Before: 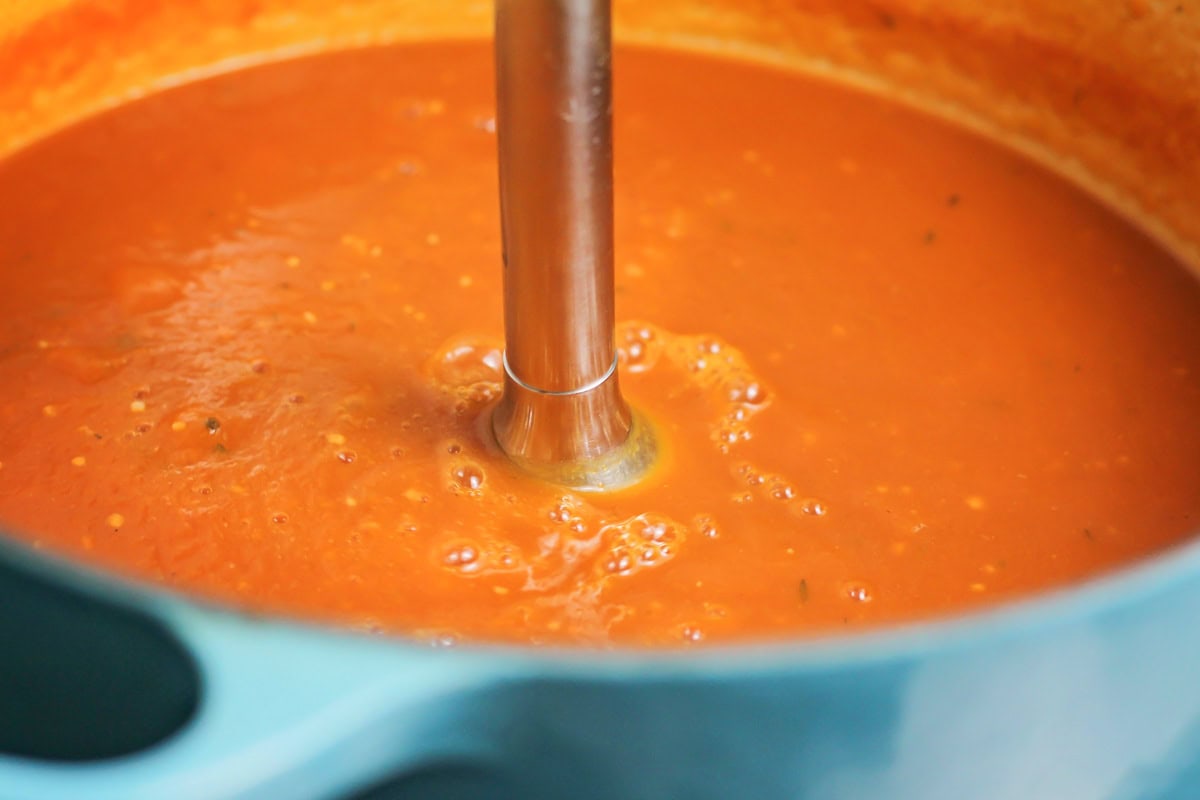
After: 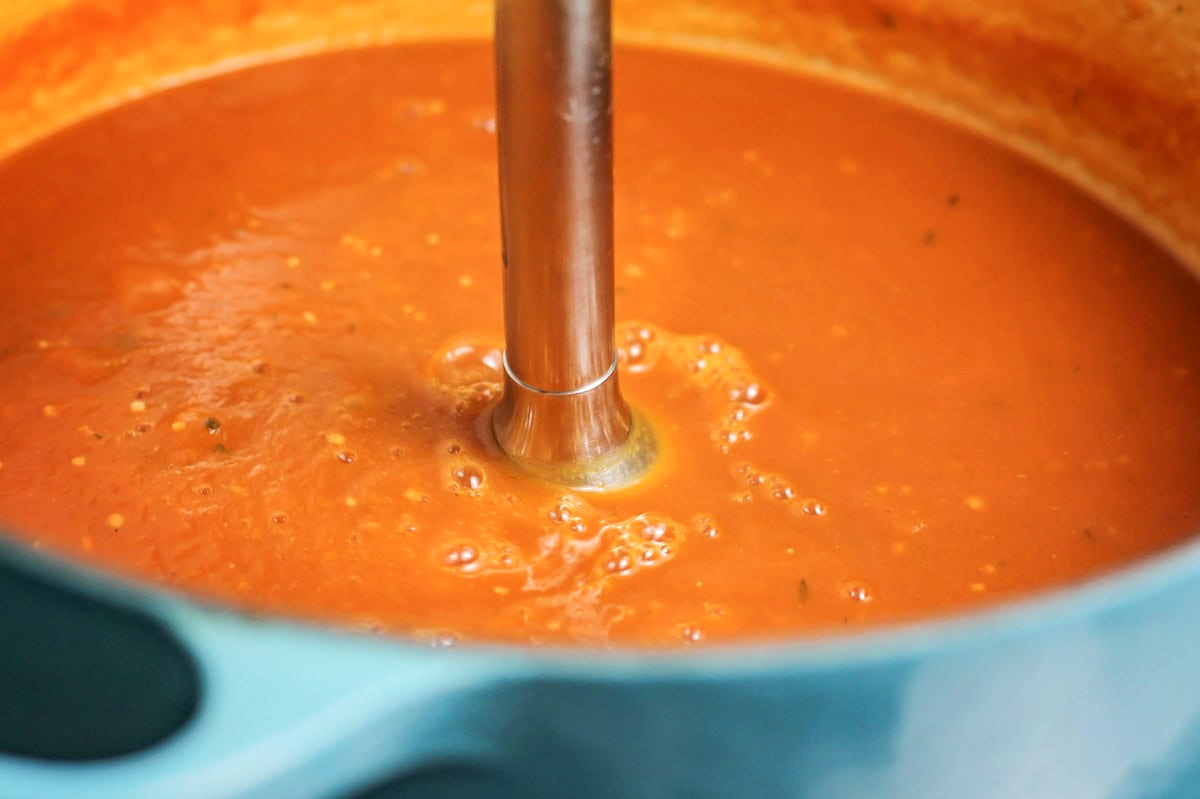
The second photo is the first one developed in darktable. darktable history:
local contrast: on, module defaults
crop: bottom 0.066%
